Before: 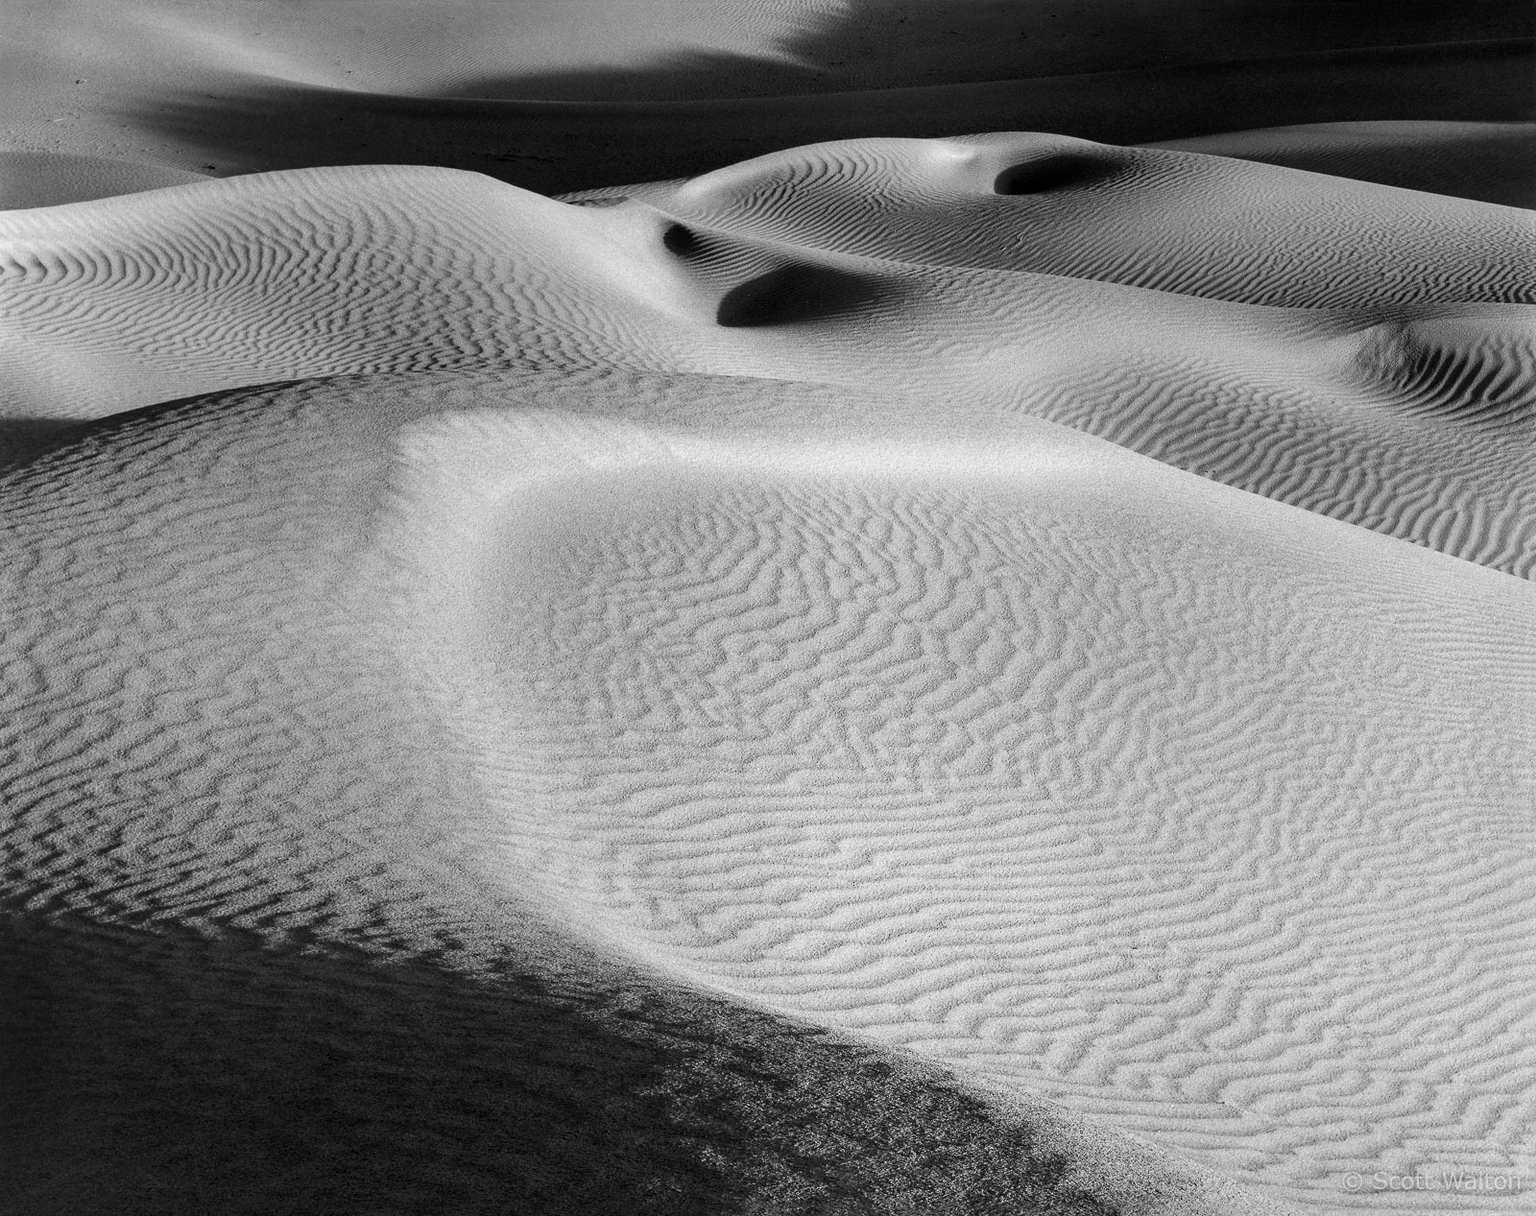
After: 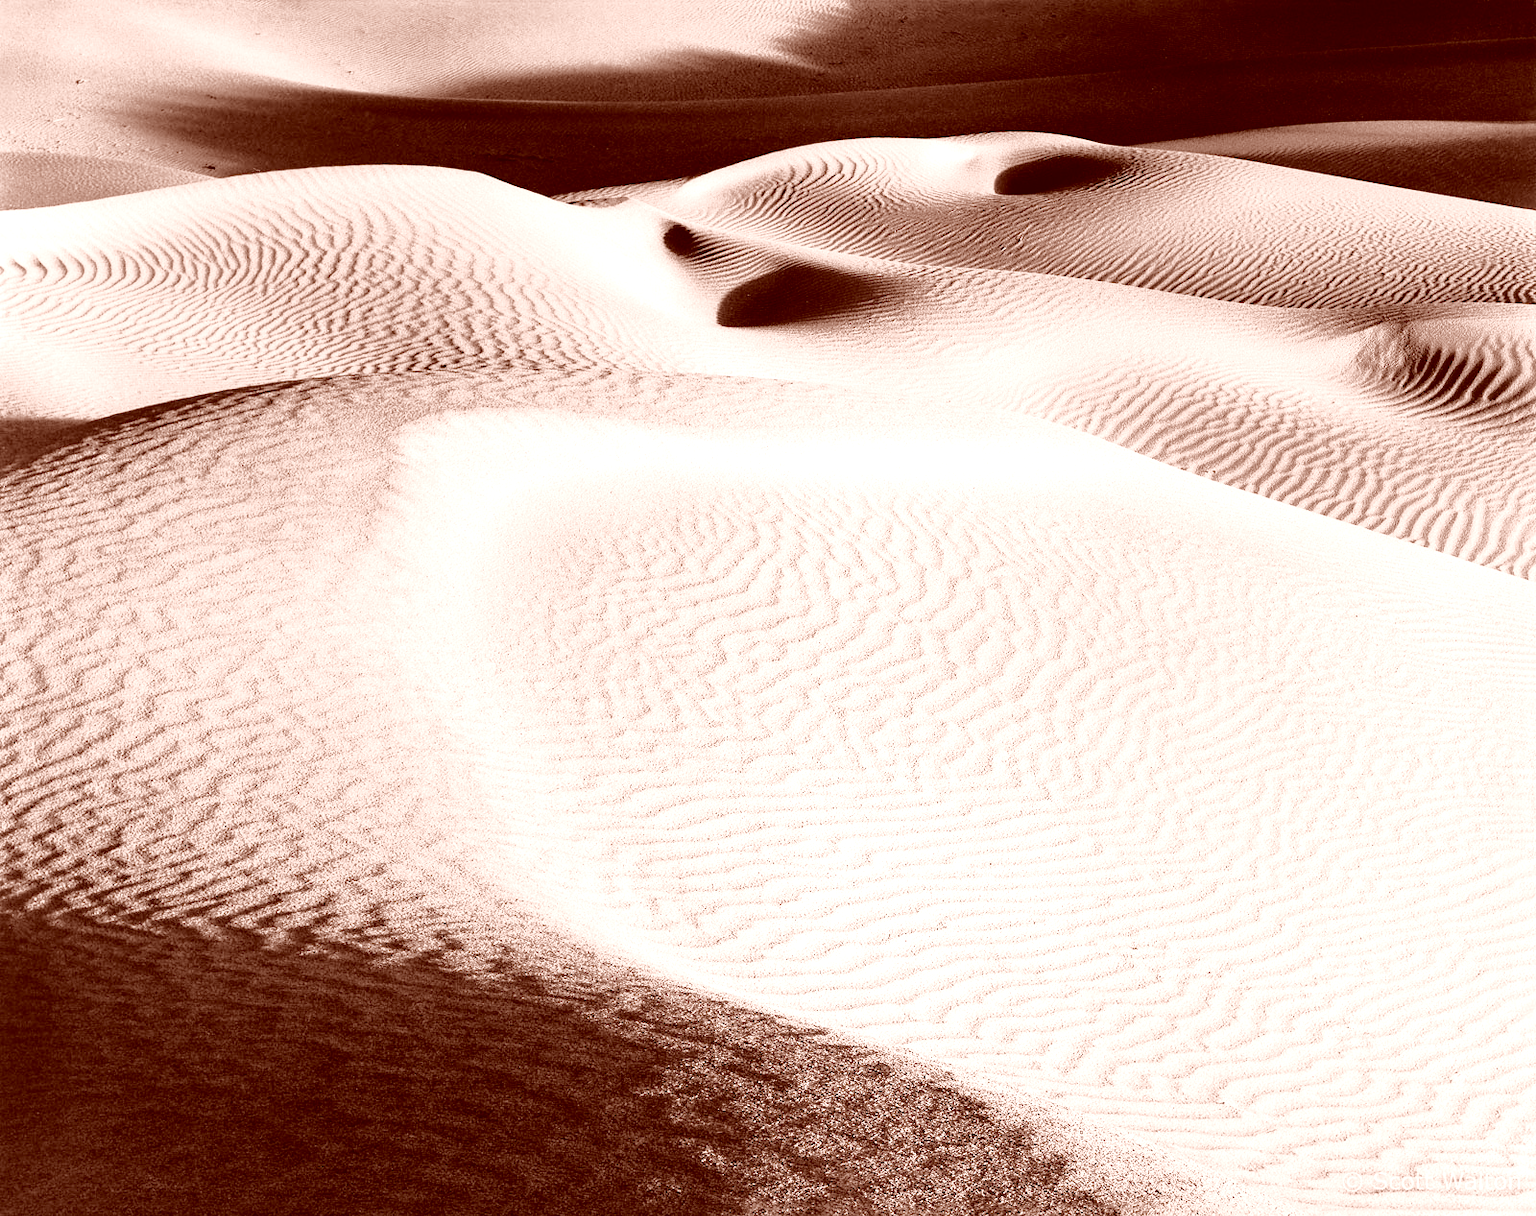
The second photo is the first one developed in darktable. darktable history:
color correction: highlights a* 9.13, highlights b* 8.75, shadows a* 39.52, shadows b* 39.93, saturation 0.813
exposure: black level correction 0, exposure 1.104 EV, compensate highlight preservation false
tone curve: curves: ch0 [(0, 0) (0.568, 0.517) (0.8, 0.717) (1, 1)], color space Lab, linked channels, preserve colors none
base curve: curves: ch0 [(0, 0) (0.028, 0.03) (0.121, 0.232) (0.46, 0.748) (0.859, 0.968) (1, 1)], preserve colors none
